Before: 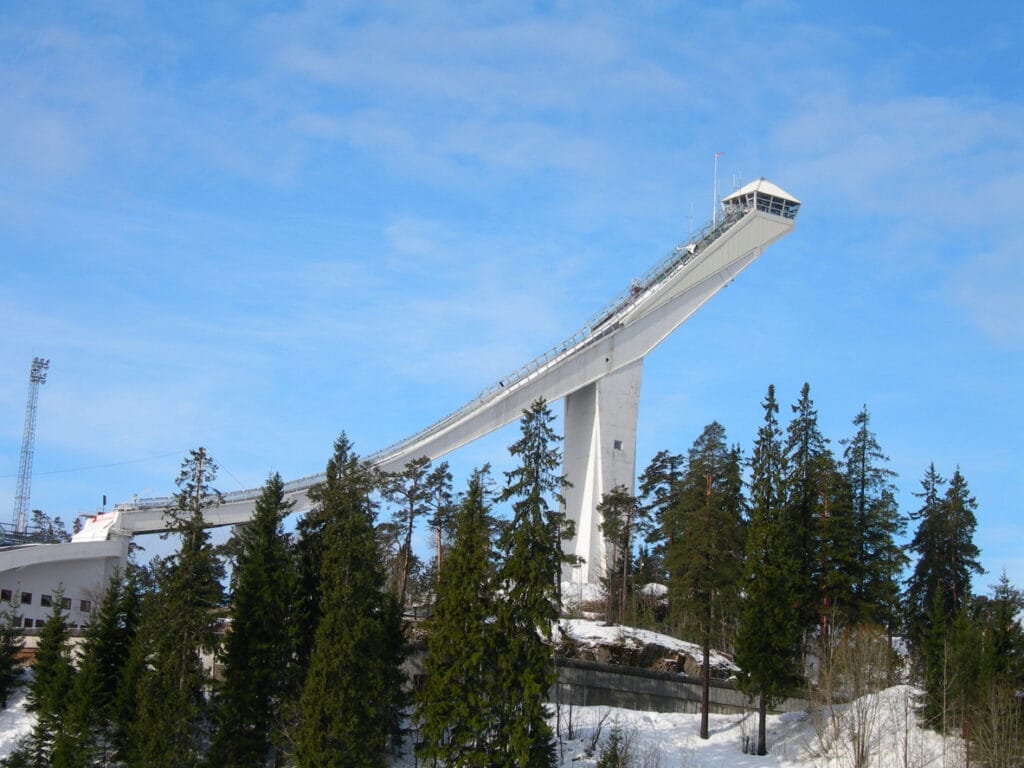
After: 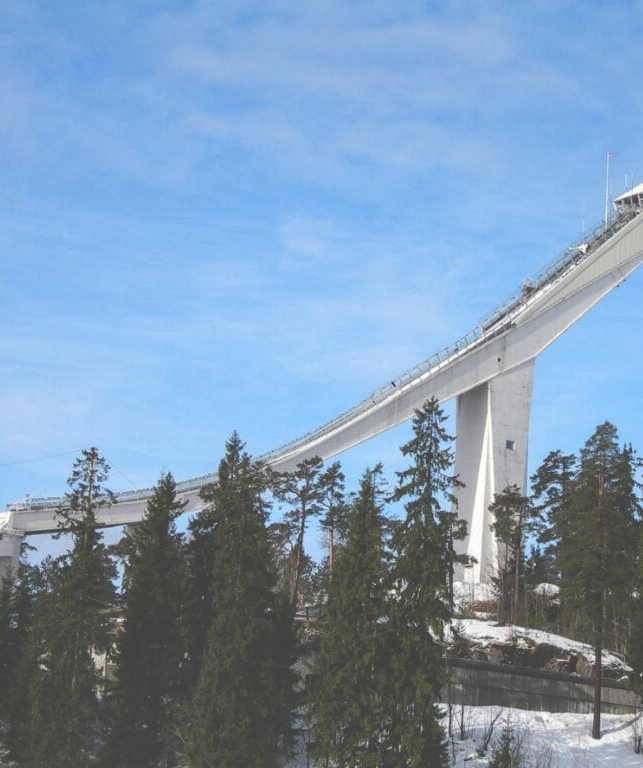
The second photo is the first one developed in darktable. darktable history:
exposure: black level correction -0.062, exposure -0.05 EV, compensate highlight preservation false
rotate and perspective: crop left 0, crop top 0
crop: left 10.644%, right 26.528%
local contrast: highlights 25%, detail 130%
